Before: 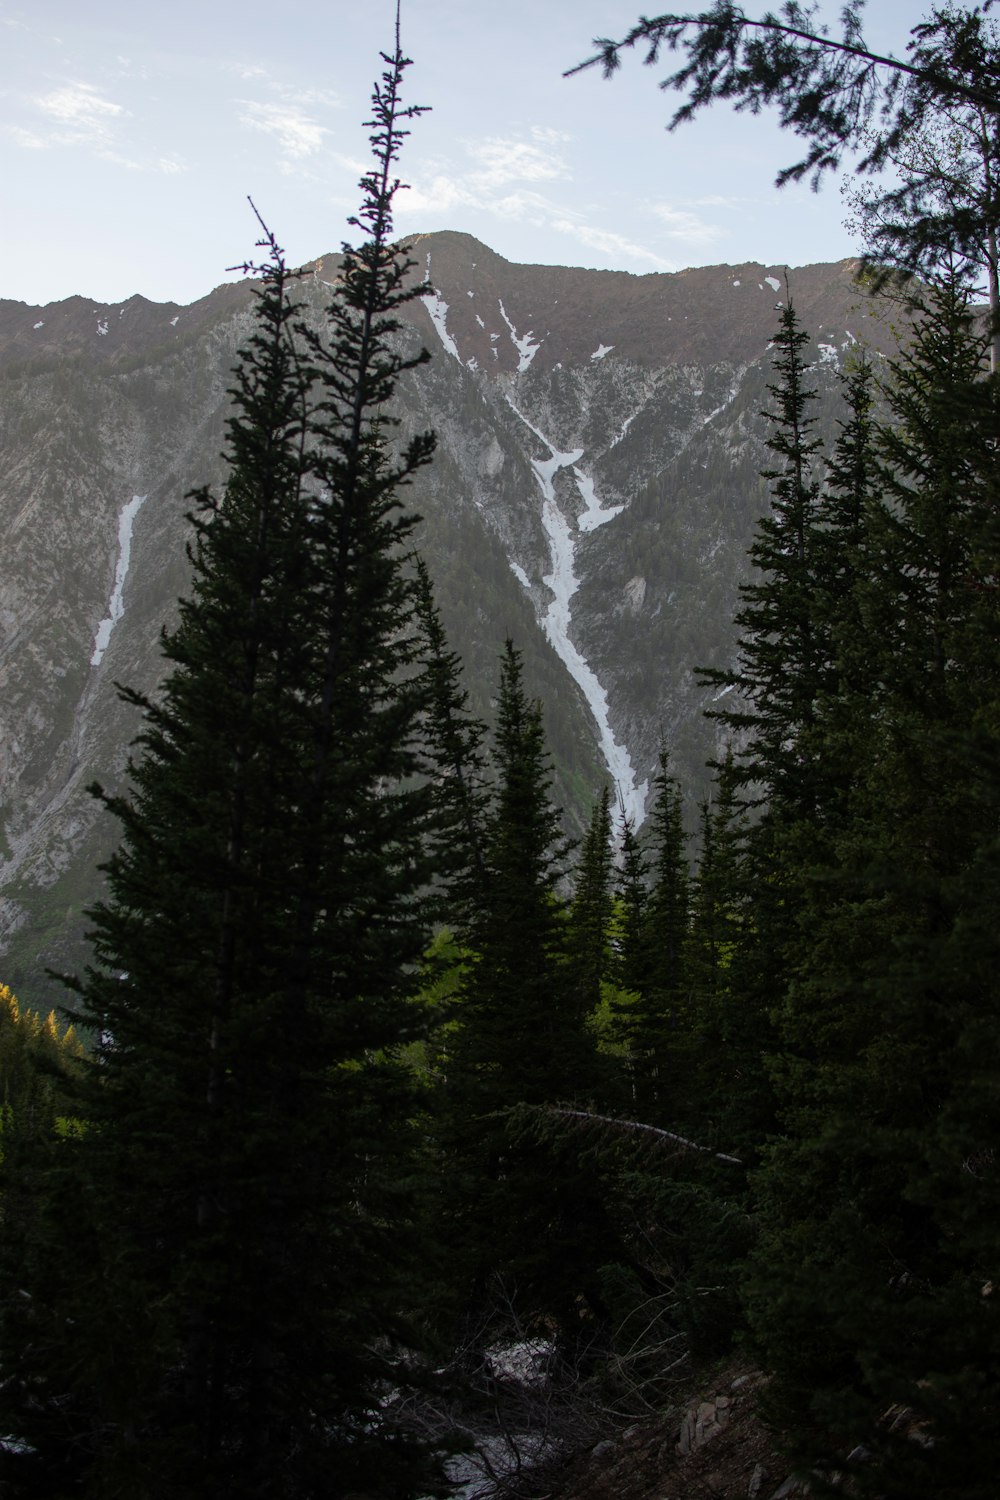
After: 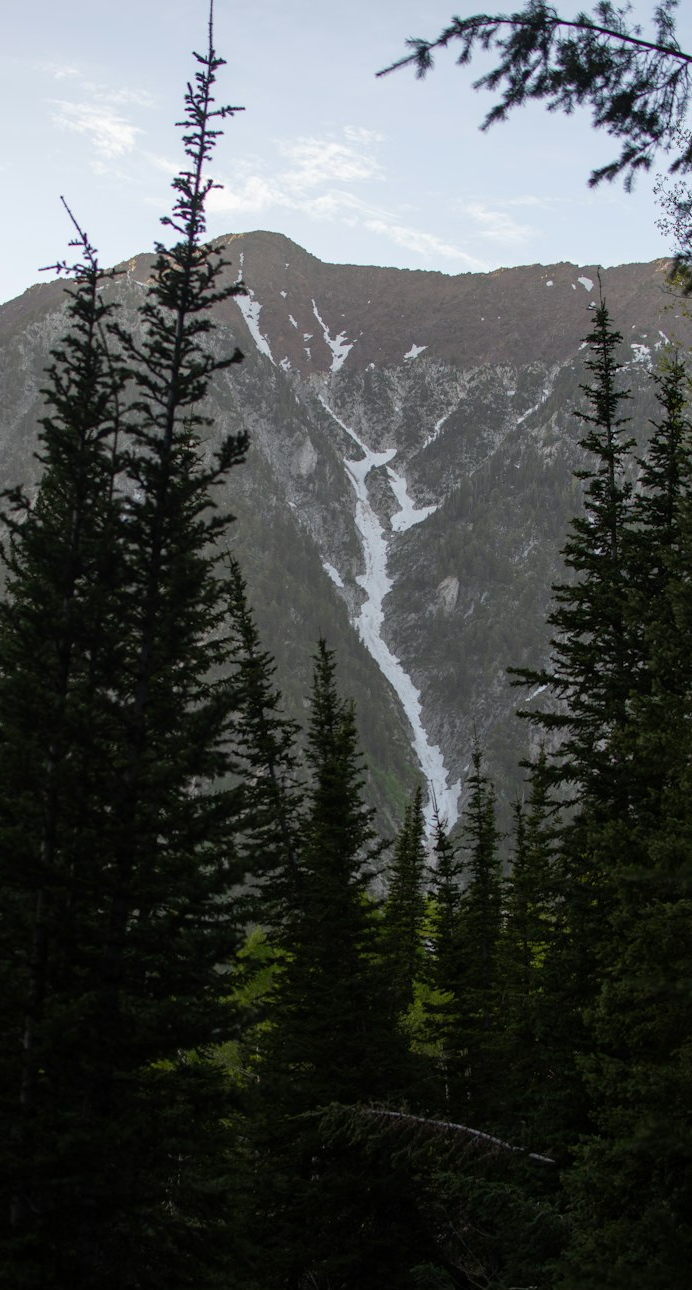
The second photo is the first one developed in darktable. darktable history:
crop: left 18.757%, right 12.038%, bottom 13.987%
